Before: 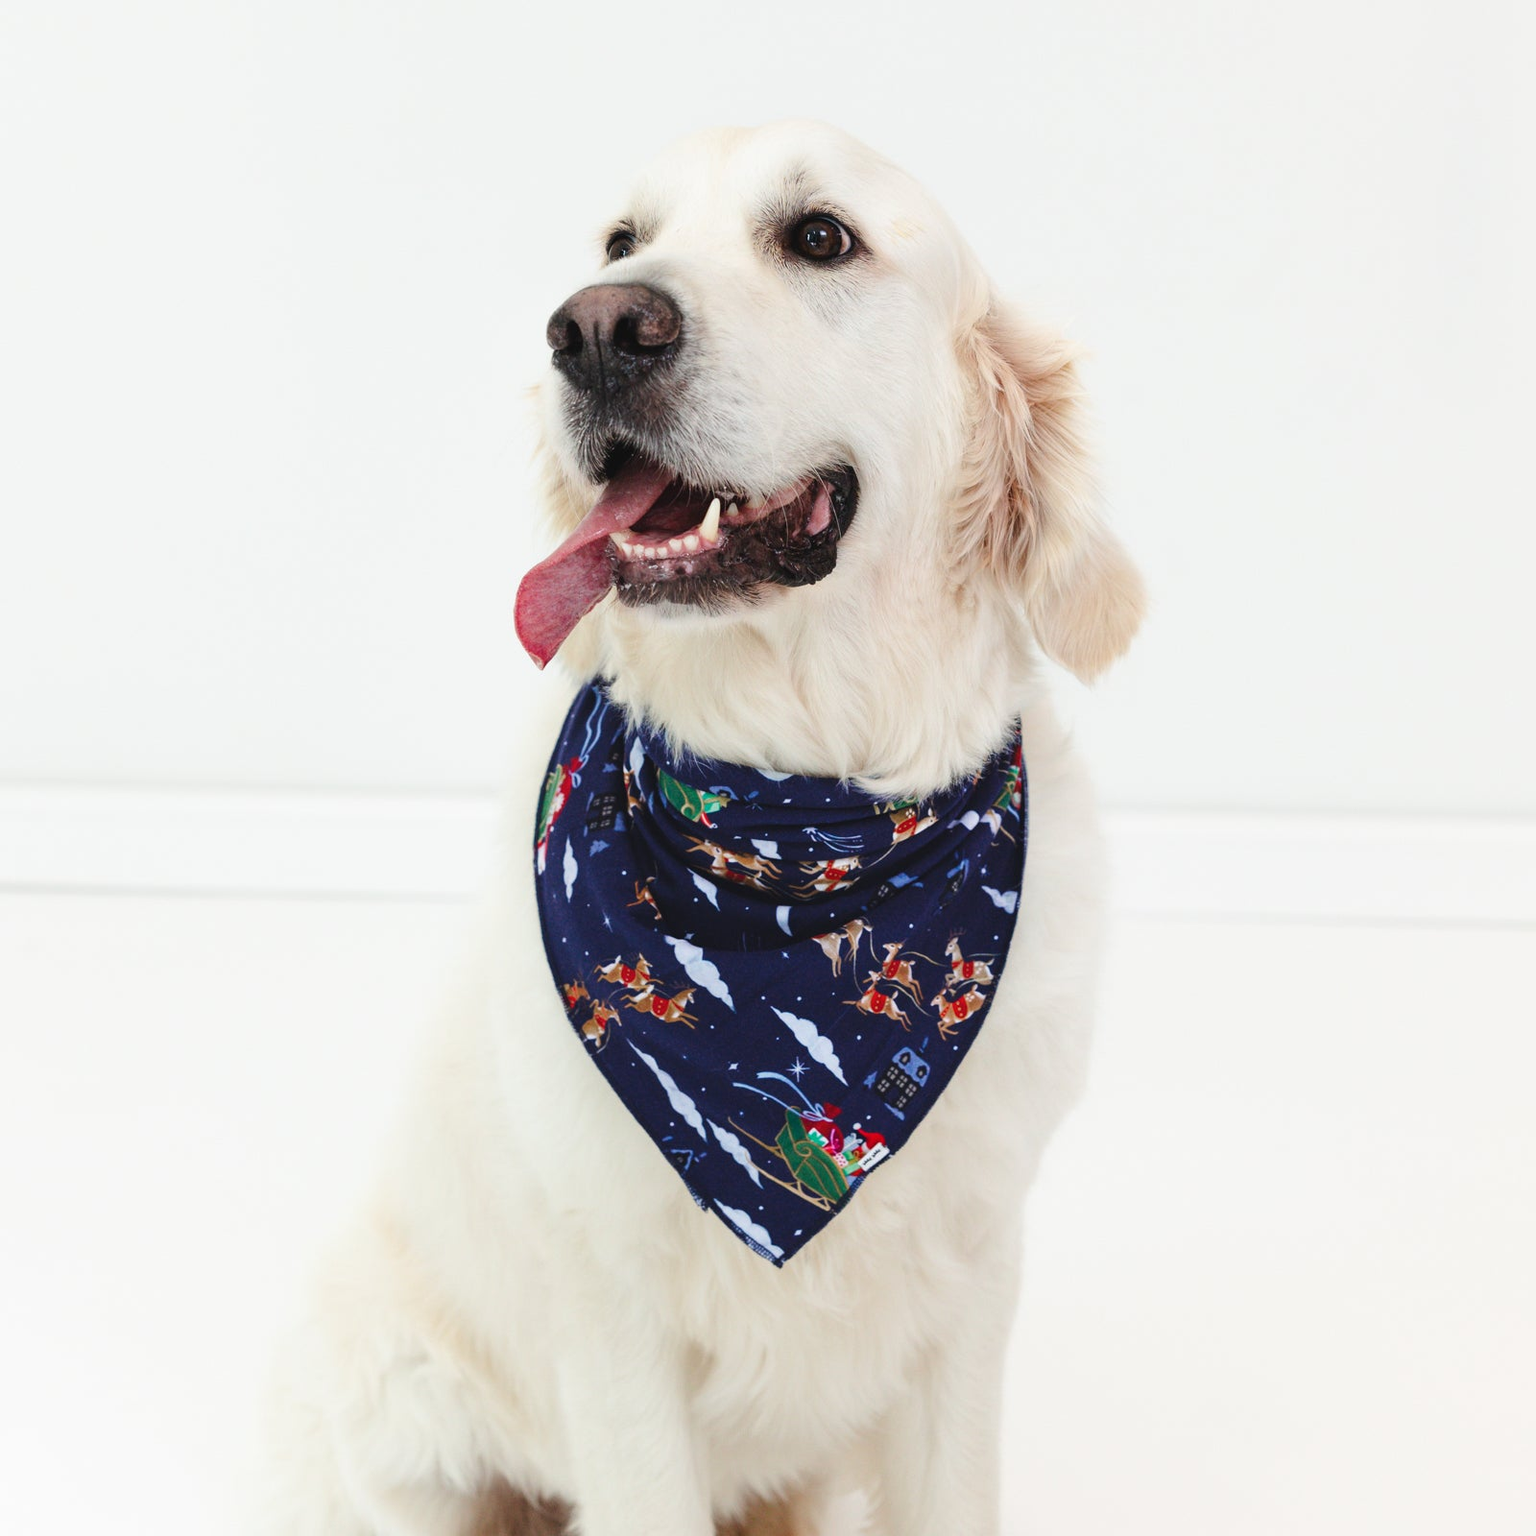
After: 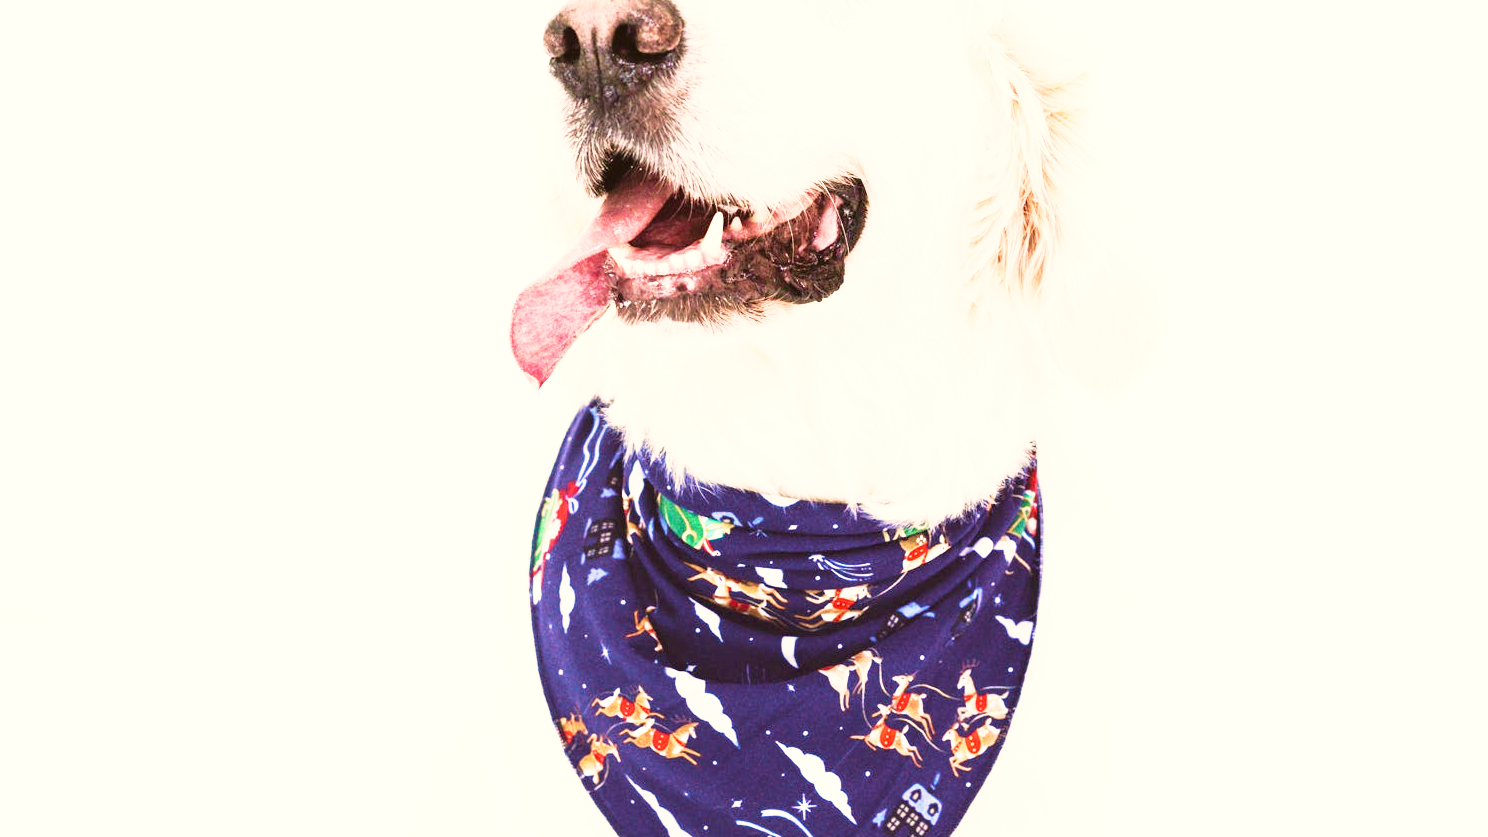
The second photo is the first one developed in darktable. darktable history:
crop: left 1.744%, top 19.225%, right 5.069%, bottom 28.357%
color correction: highlights a* 6.27, highlights b* 8.19, shadows a* 5.94, shadows b* 7.23, saturation 0.9
exposure: black level correction 0, exposure 0.95 EV, compensate exposure bias true, compensate highlight preservation false
velvia: strength 50%
base curve: curves: ch0 [(0, 0) (0.012, 0.01) (0.073, 0.168) (0.31, 0.711) (0.645, 0.957) (1, 1)], preserve colors none
color zones: curves: ch0 [(0.068, 0.464) (0.25, 0.5) (0.48, 0.508) (0.75, 0.536) (0.886, 0.476) (0.967, 0.456)]; ch1 [(0.066, 0.456) (0.25, 0.5) (0.616, 0.508) (0.746, 0.56) (0.934, 0.444)]
